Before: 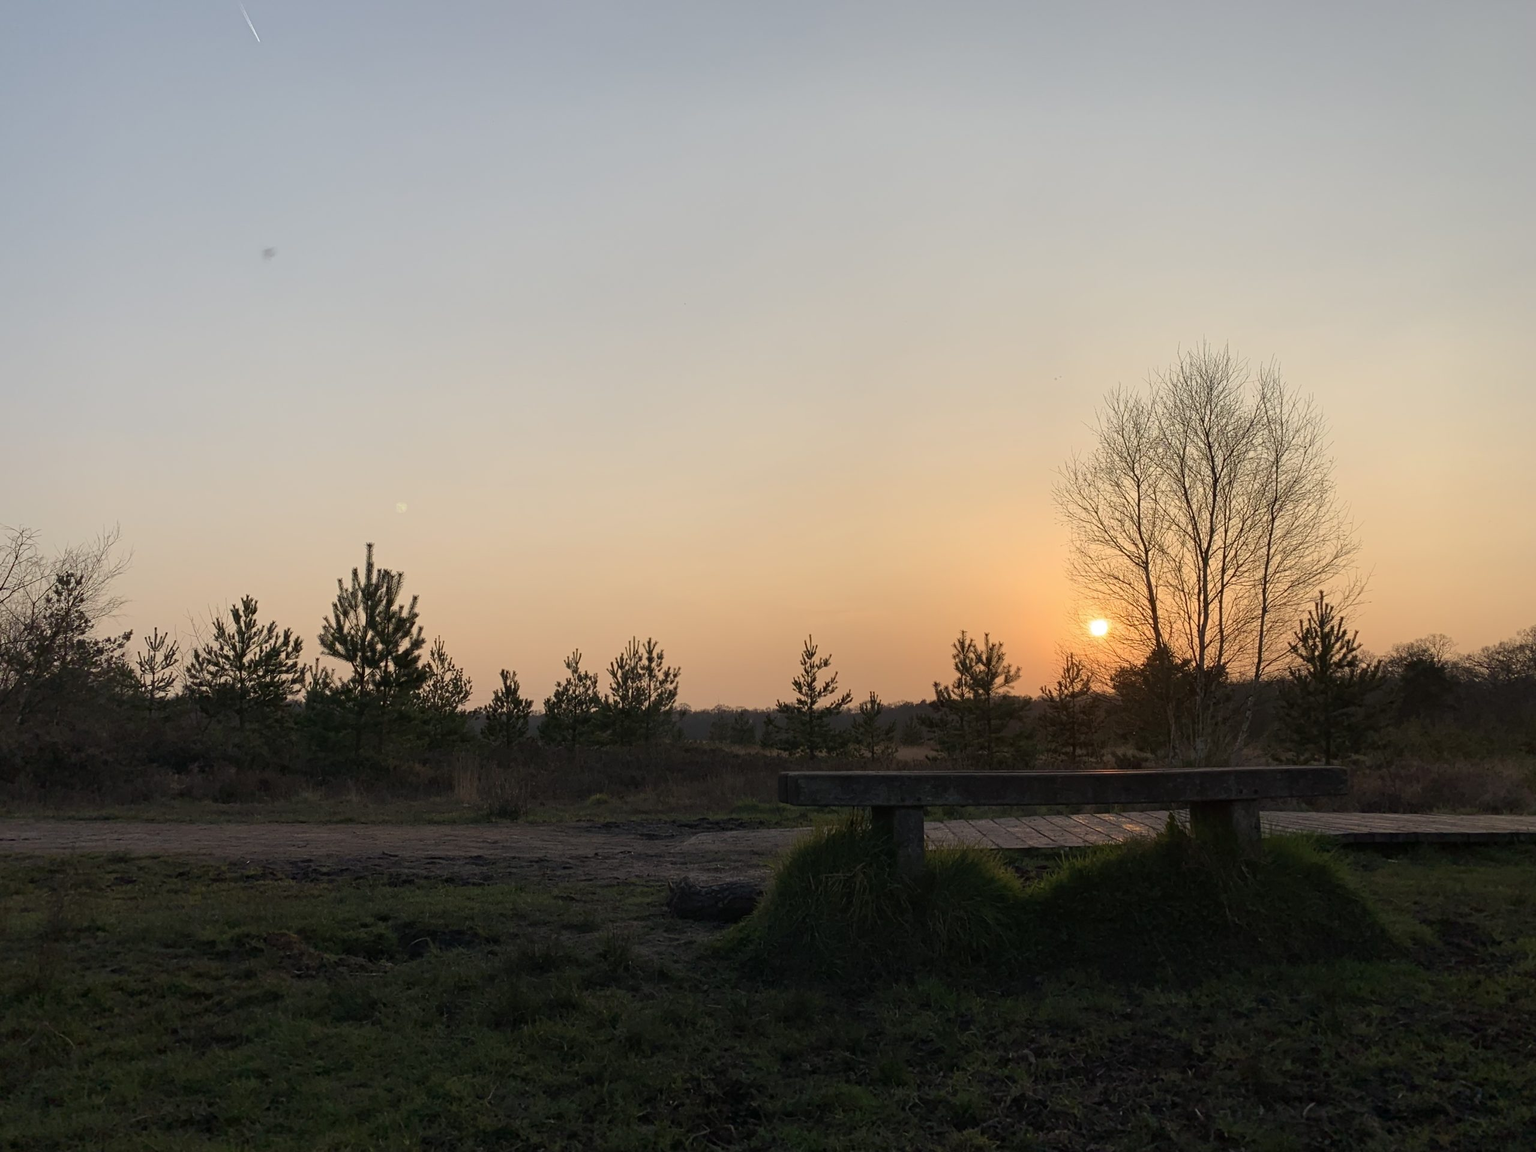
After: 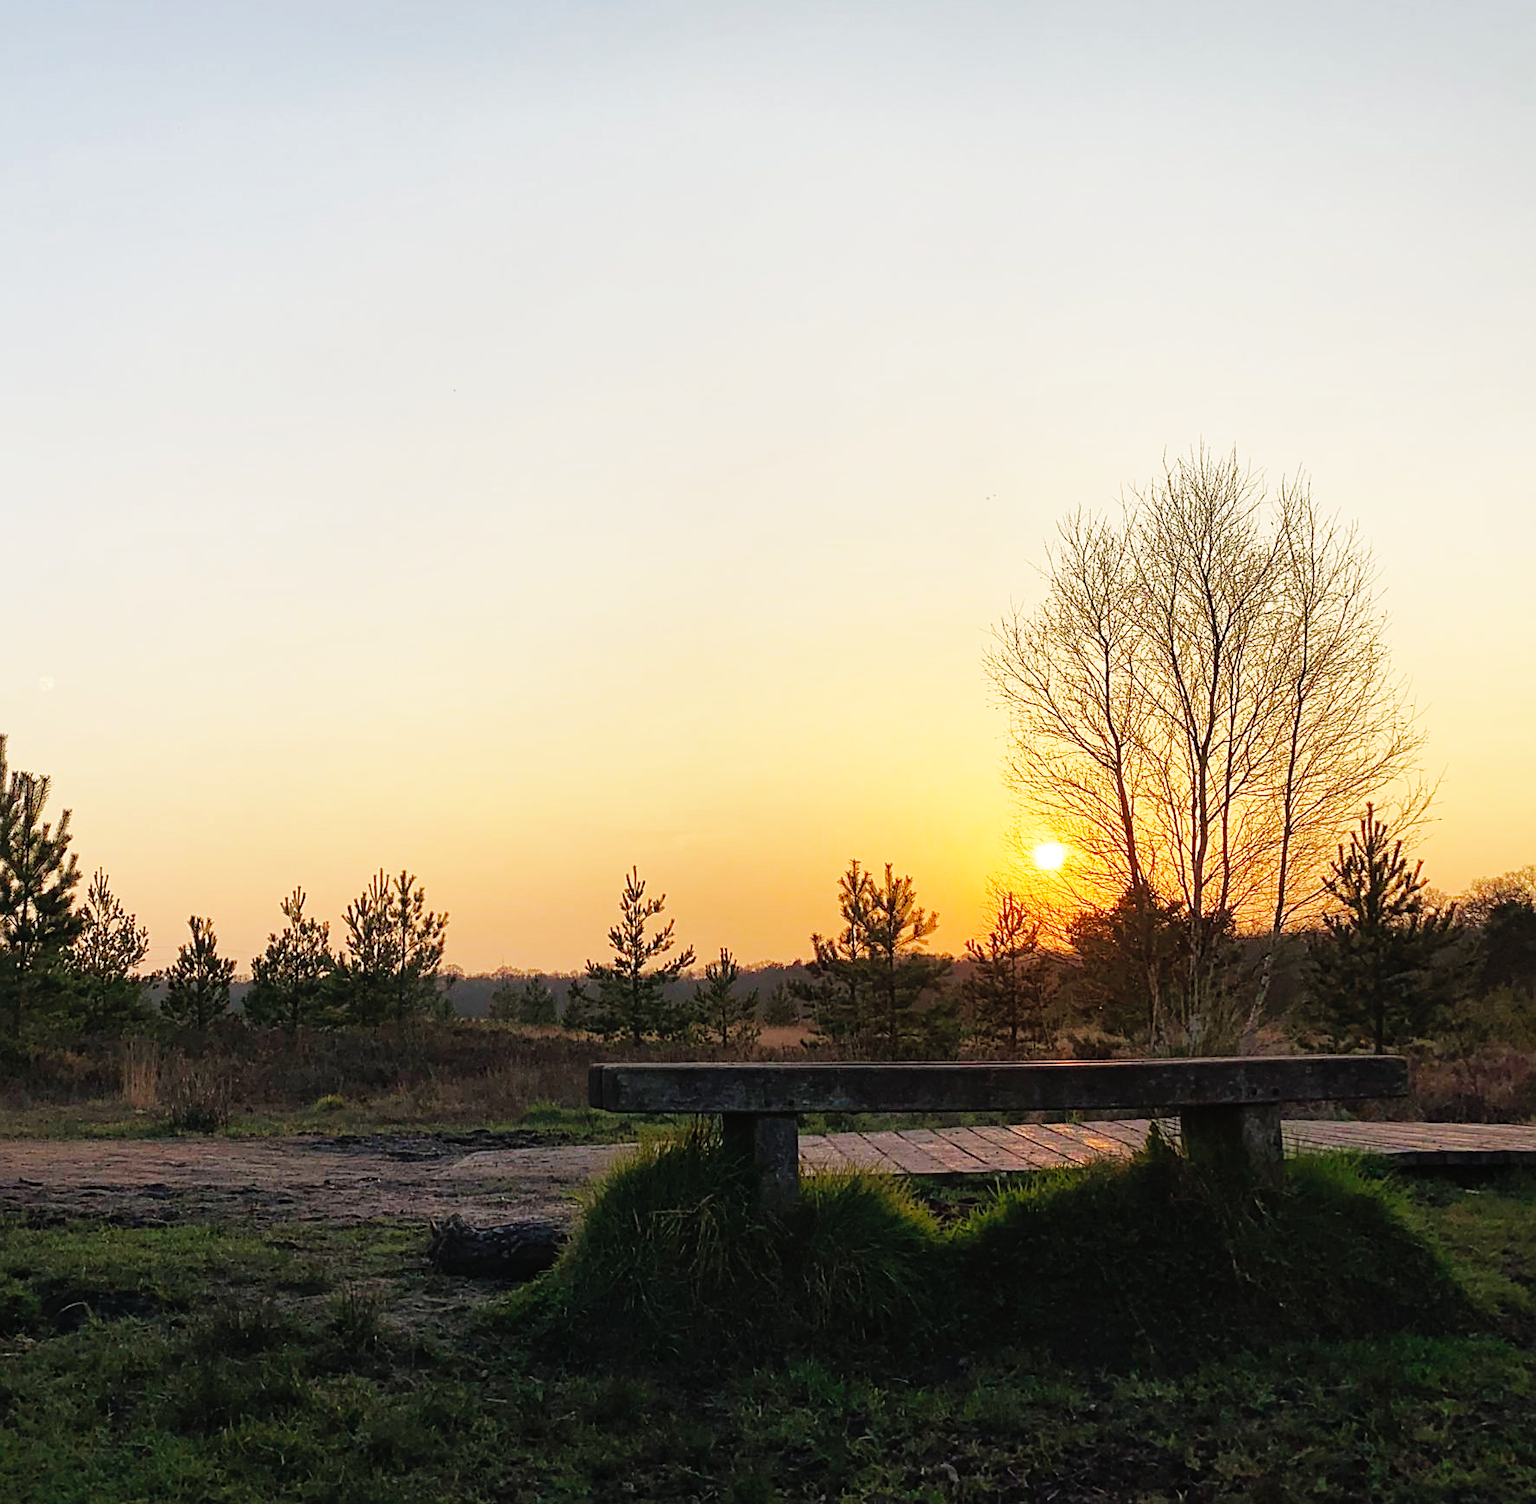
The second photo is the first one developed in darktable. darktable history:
sharpen: on, module defaults
crop and rotate: left 24.034%, top 2.838%, right 6.406%, bottom 6.299%
exposure: compensate highlight preservation false
base curve: curves: ch0 [(0, 0) (0.007, 0.004) (0.027, 0.03) (0.046, 0.07) (0.207, 0.54) (0.442, 0.872) (0.673, 0.972) (1, 1)], preserve colors none
contrast brightness saturation: contrast 0.03, brightness 0.06, saturation 0.13
shadows and highlights: shadows 40, highlights -60
